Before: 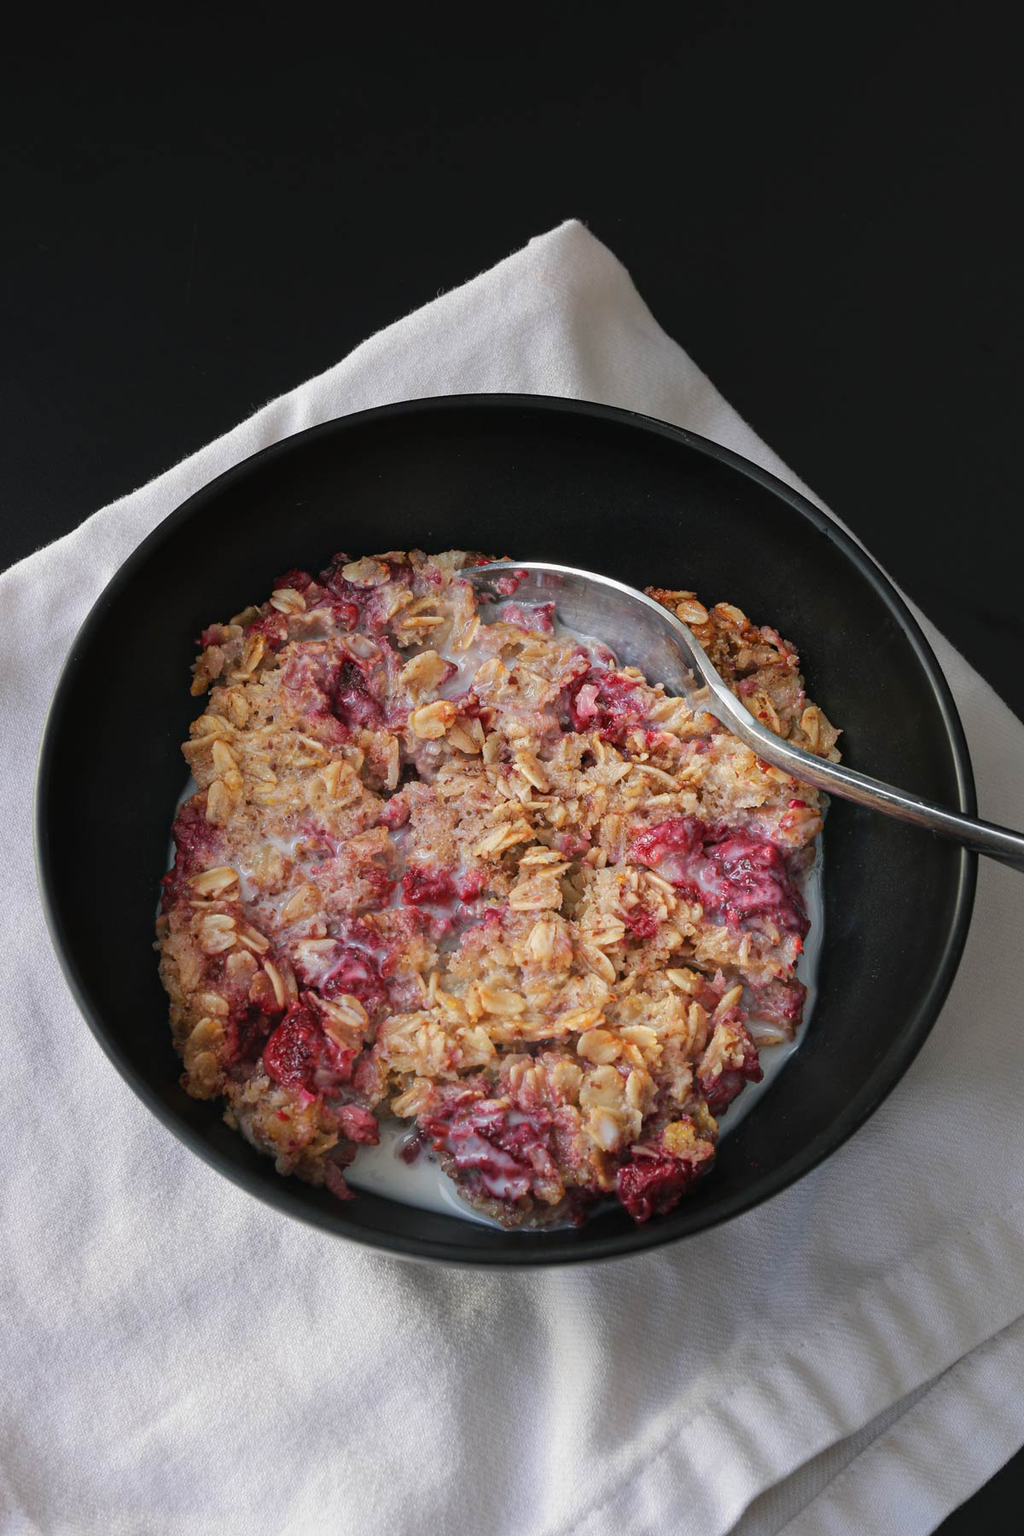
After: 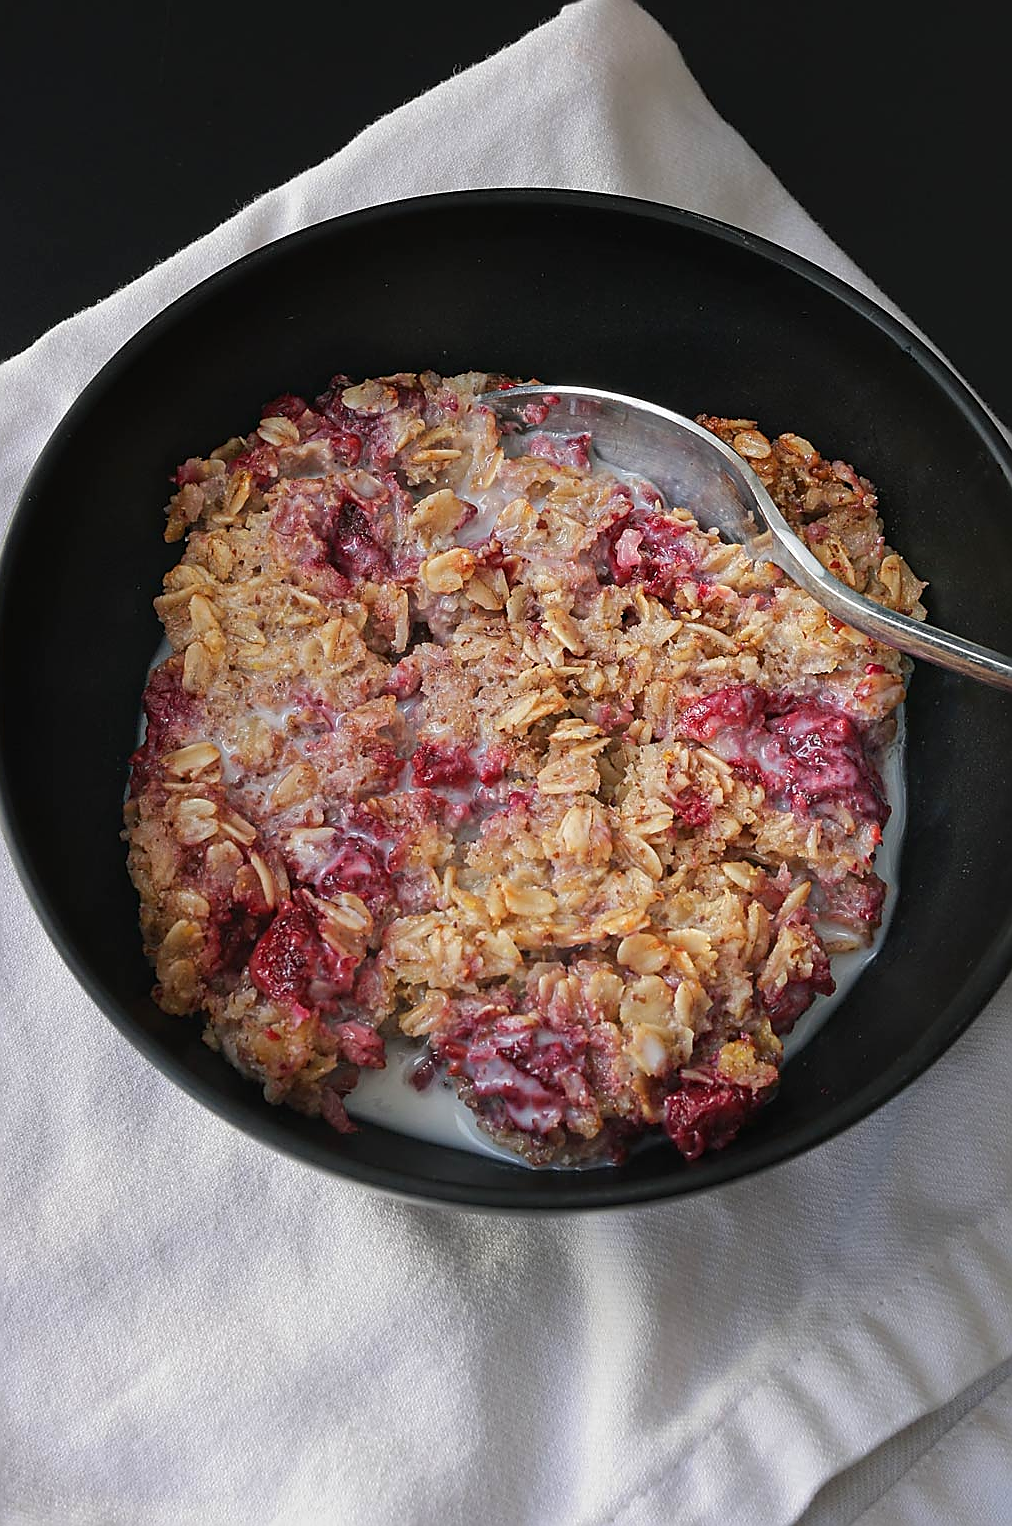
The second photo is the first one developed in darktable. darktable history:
crop and rotate: left 4.934%, top 15.218%, right 10.681%
sharpen: radius 1.389, amount 1.248, threshold 0.656
